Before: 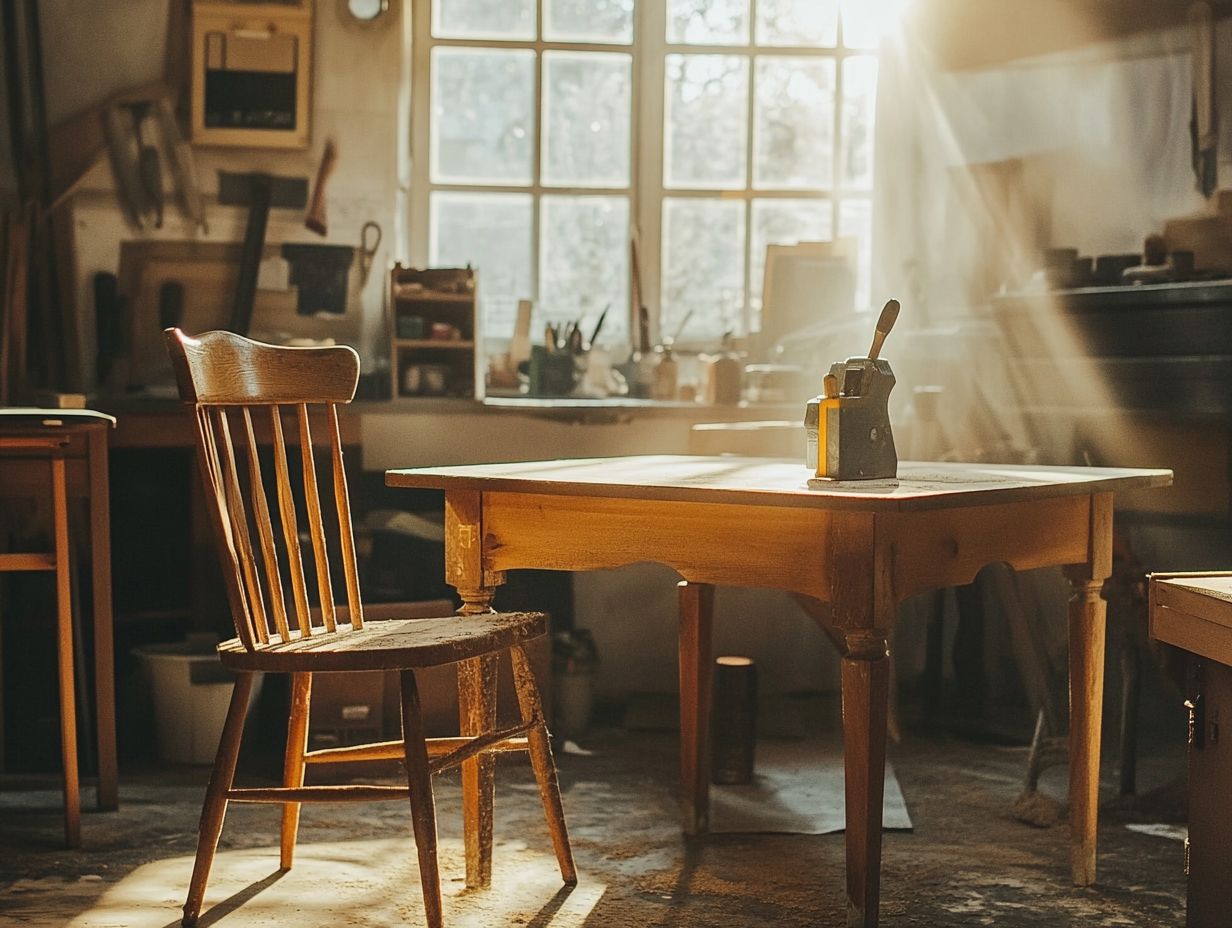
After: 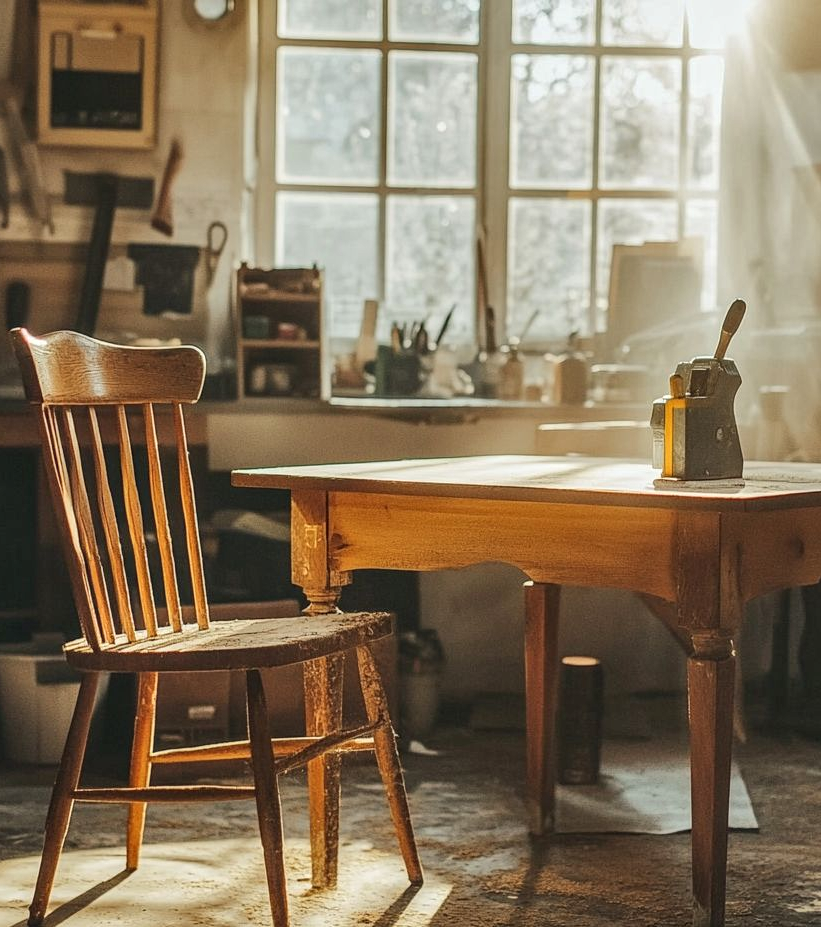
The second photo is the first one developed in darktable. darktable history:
local contrast: on, module defaults
crop and rotate: left 12.648%, right 20.685%
shadows and highlights: shadows 49, highlights -41, soften with gaussian
